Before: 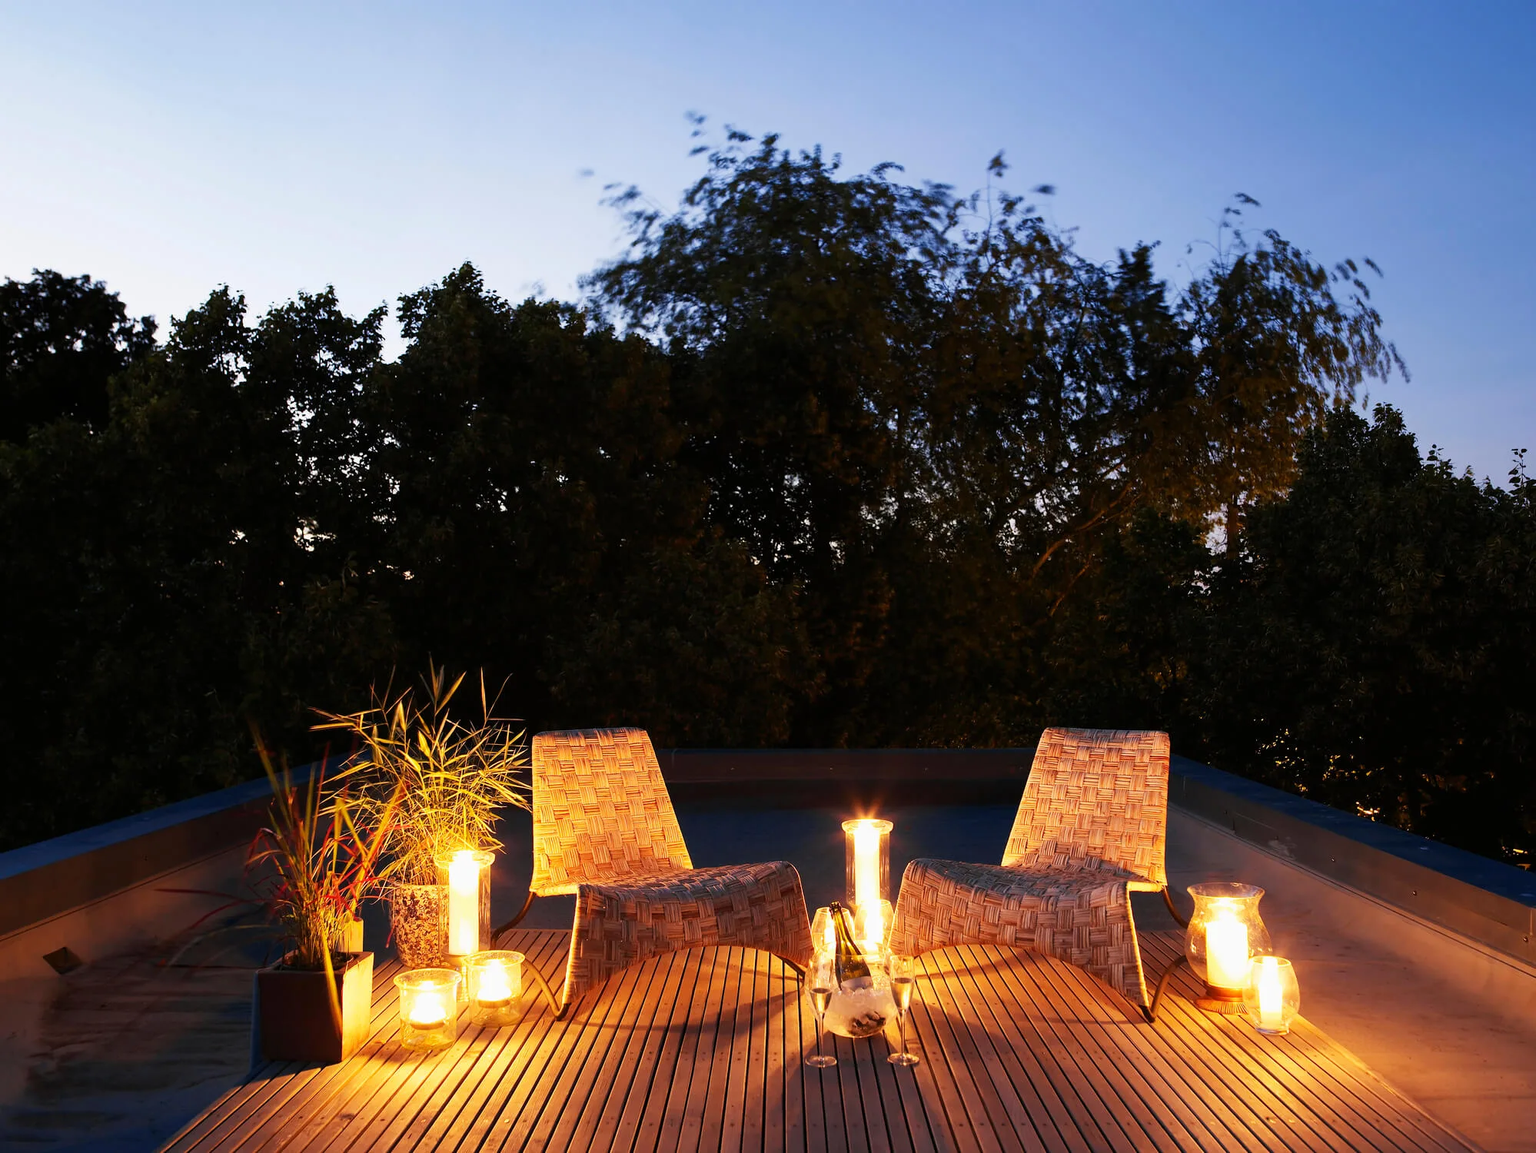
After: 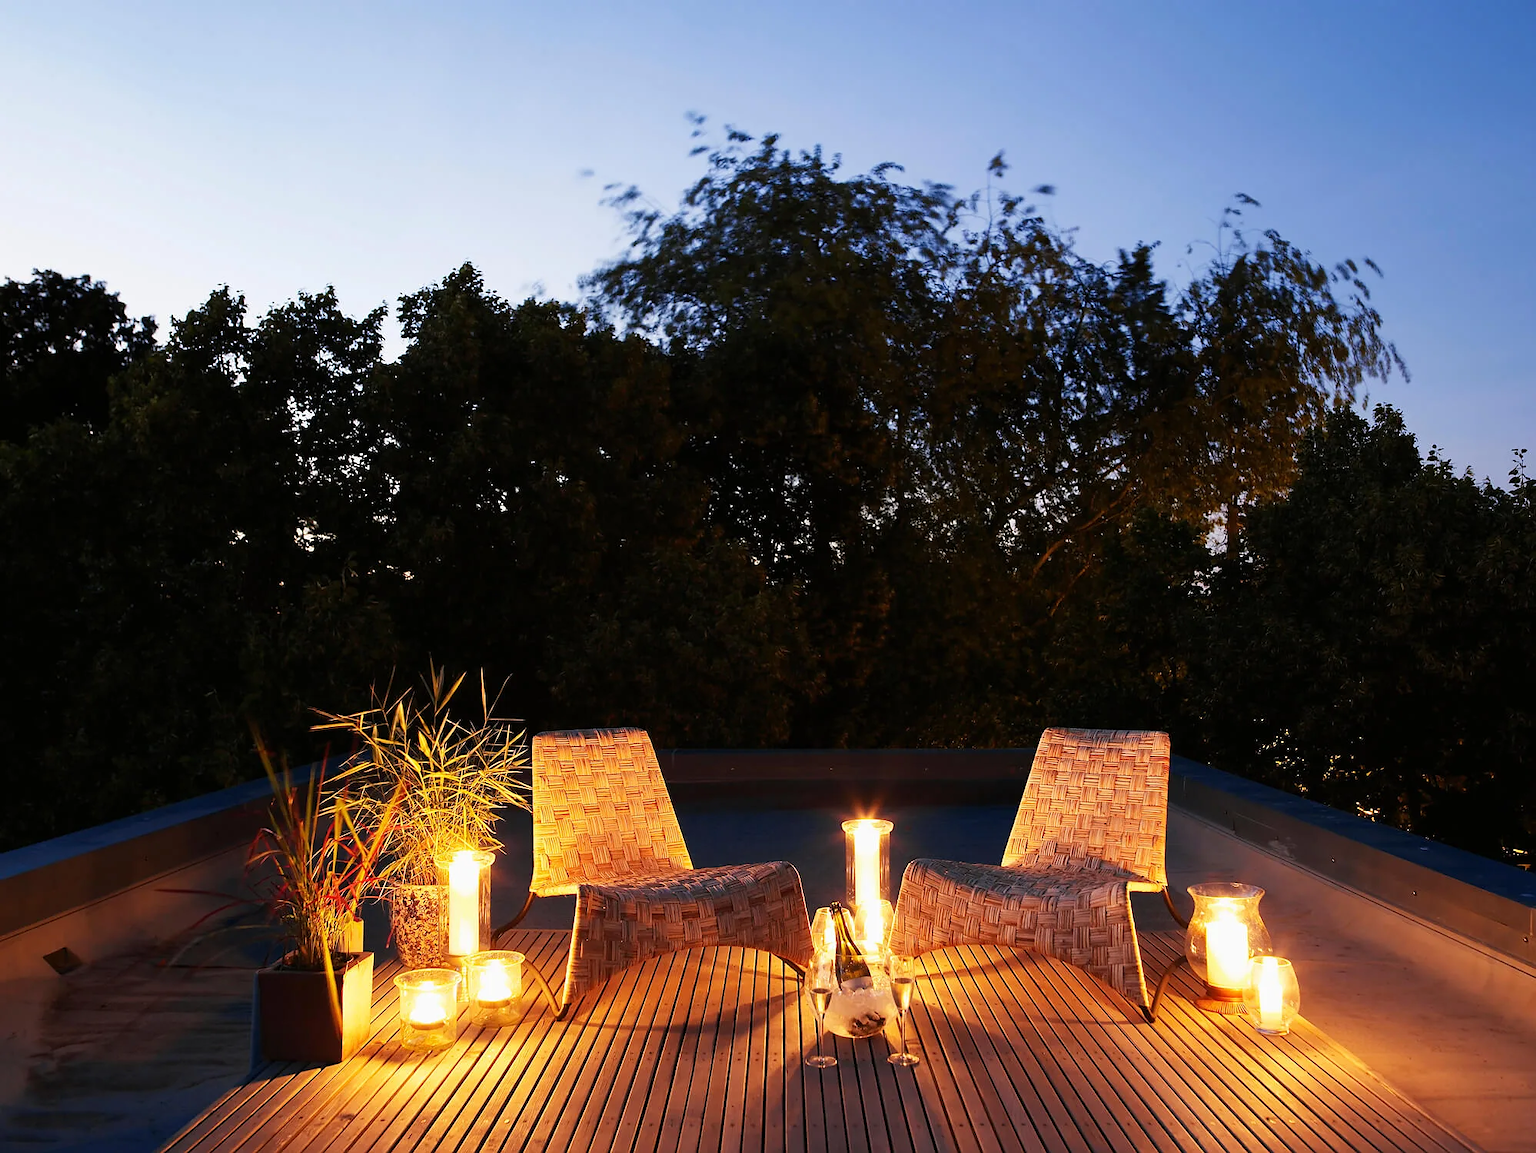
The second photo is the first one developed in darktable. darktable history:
sharpen: radius 1.007, threshold 1.005
